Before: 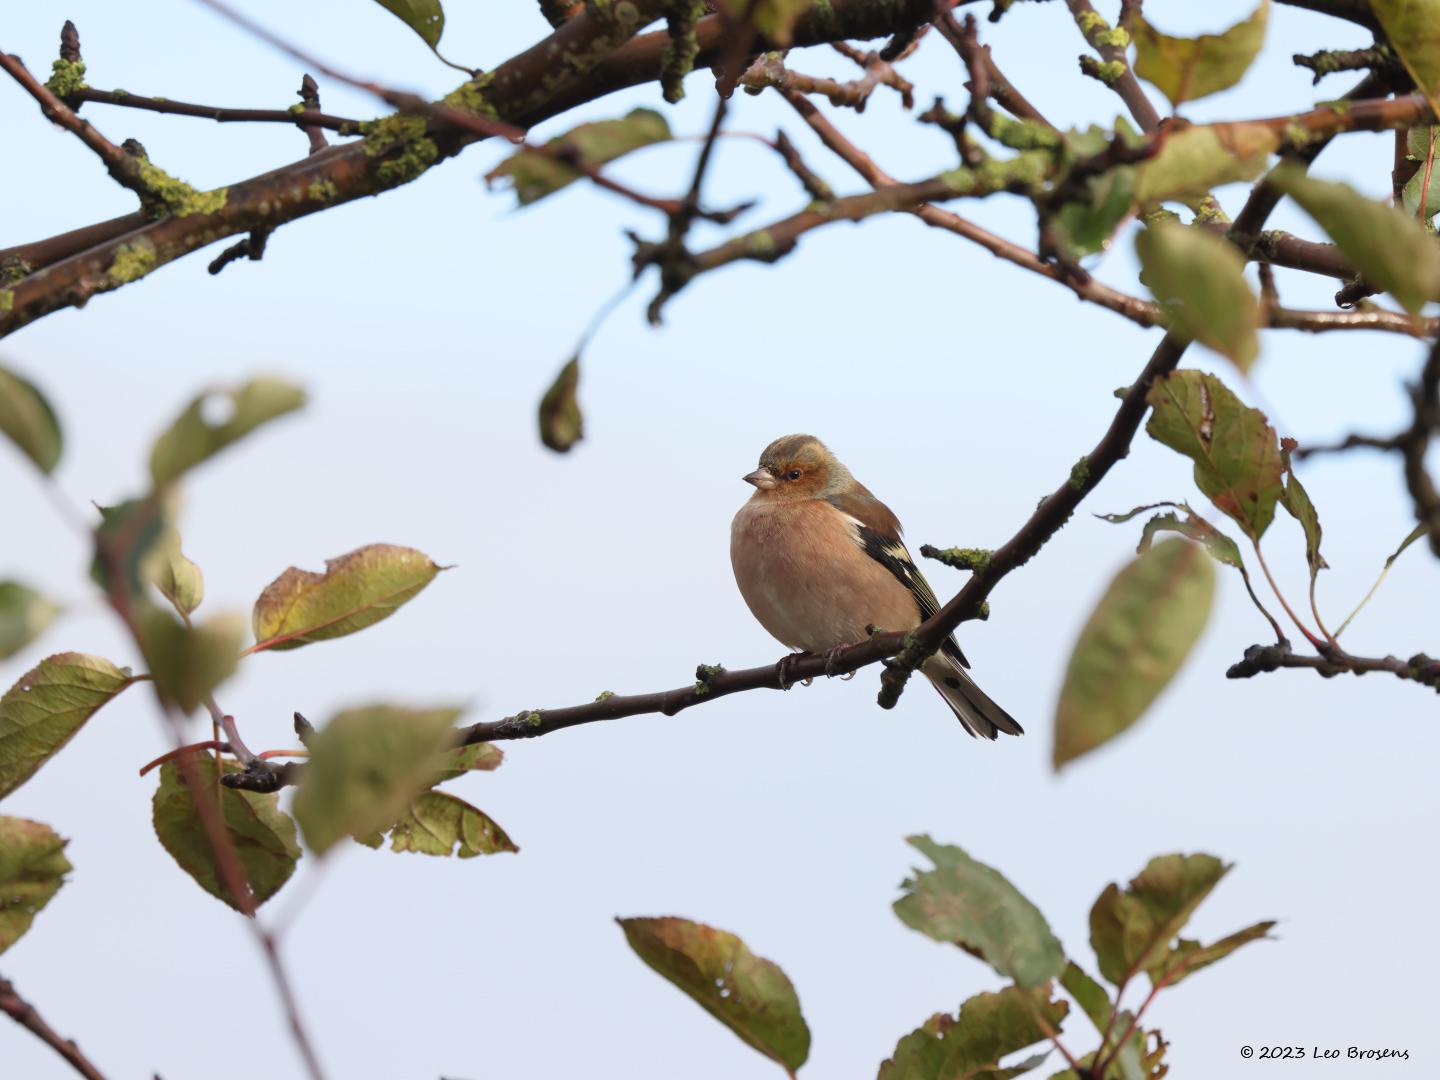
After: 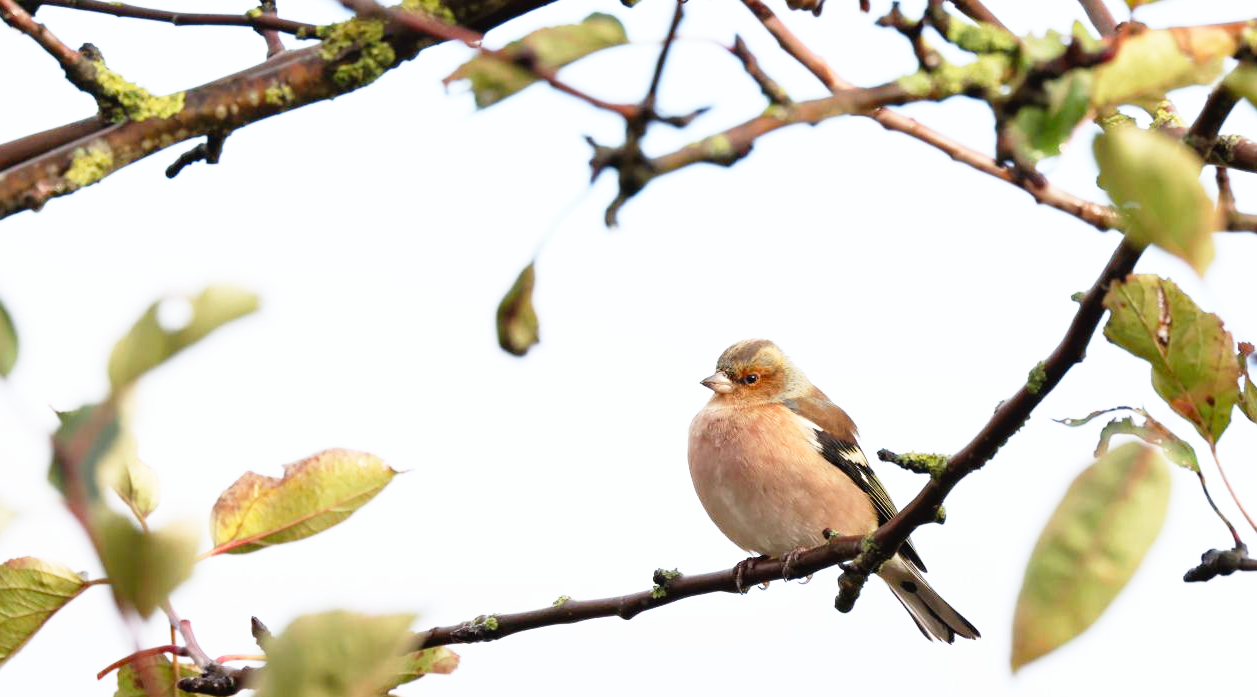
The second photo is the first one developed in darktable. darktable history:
base curve: curves: ch0 [(0, 0) (0.012, 0.01) (0.073, 0.168) (0.31, 0.711) (0.645, 0.957) (1, 1)], preserve colors none
crop: left 3.02%, top 8.896%, right 9.677%, bottom 26.563%
